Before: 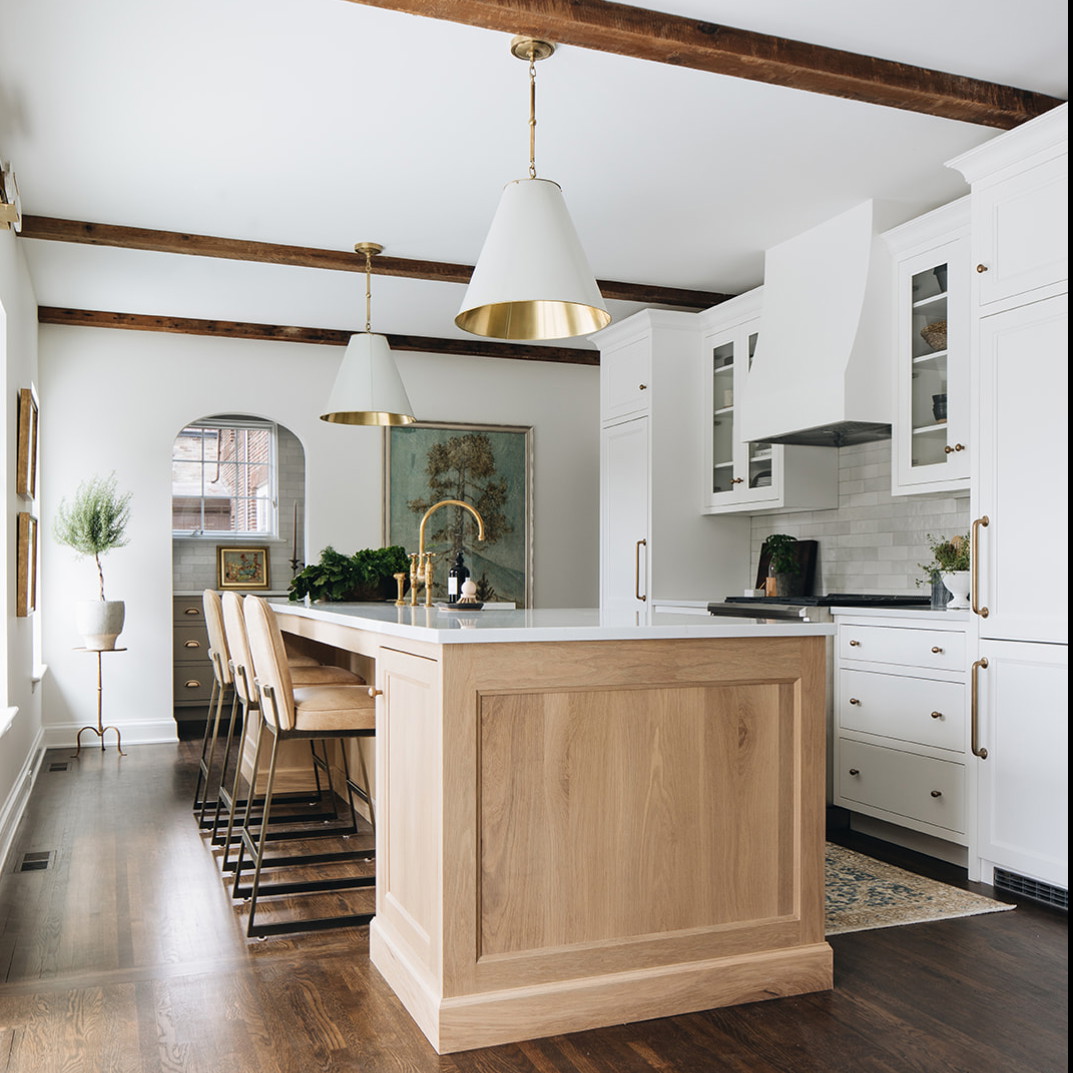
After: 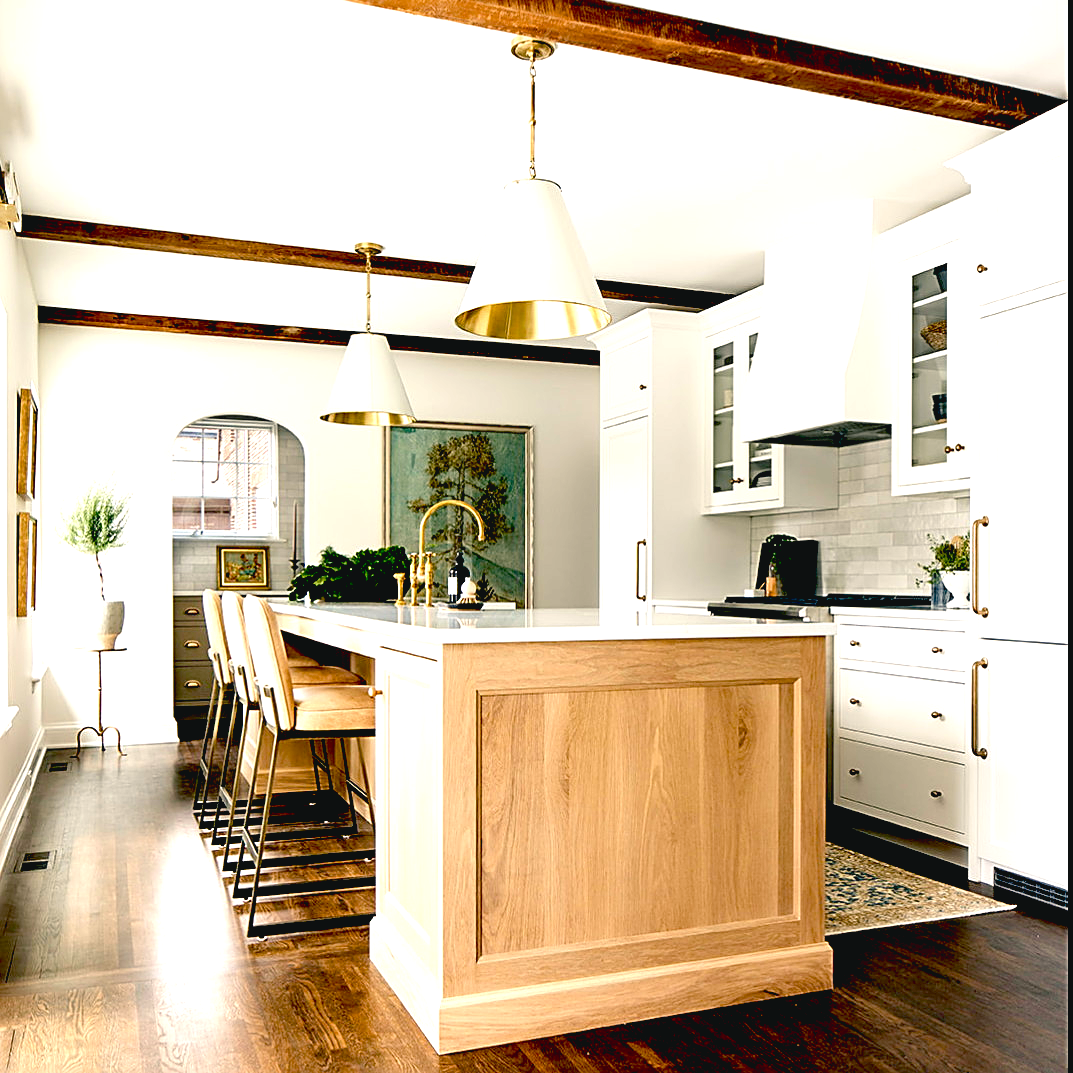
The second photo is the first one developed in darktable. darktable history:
color correction: saturation 1.1
color balance rgb: shadows lift › chroma 2%, shadows lift › hue 219.6°, power › hue 313.2°, highlights gain › chroma 3%, highlights gain › hue 75.6°, global offset › luminance 0.5%, perceptual saturation grading › global saturation 15.33%, perceptual saturation grading › highlights -19.33%, perceptual saturation grading › shadows 20%, global vibrance 20%
exposure: black level correction 0.035, exposure 0.9 EV, compensate highlight preservation false
sharpen: on, module defaults
